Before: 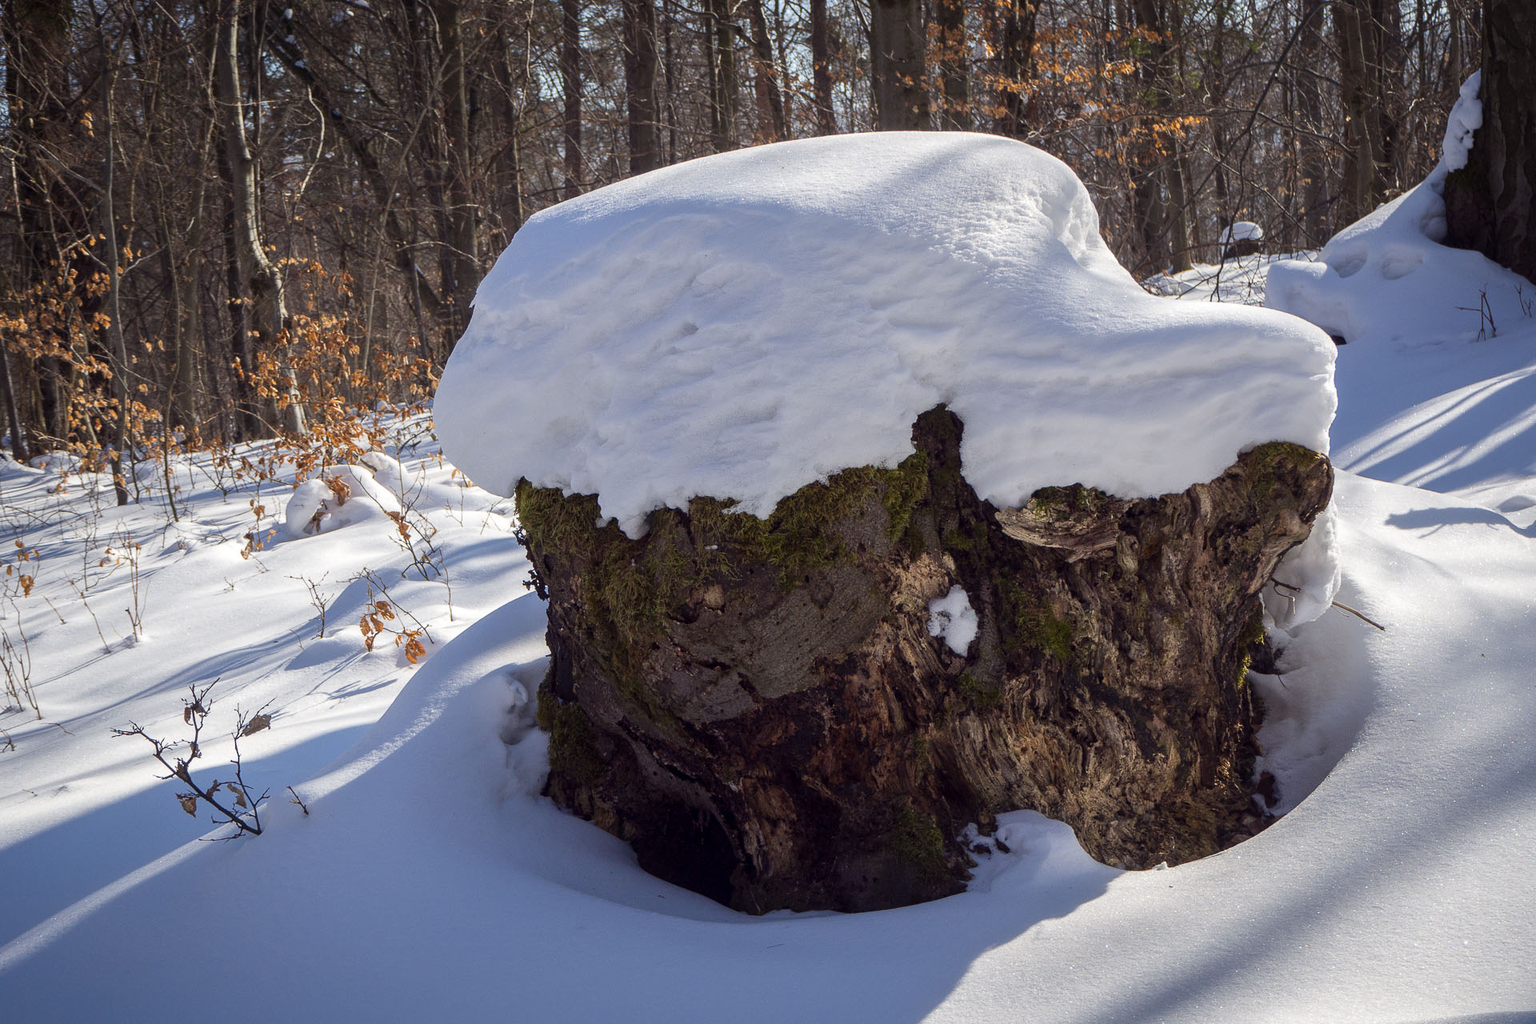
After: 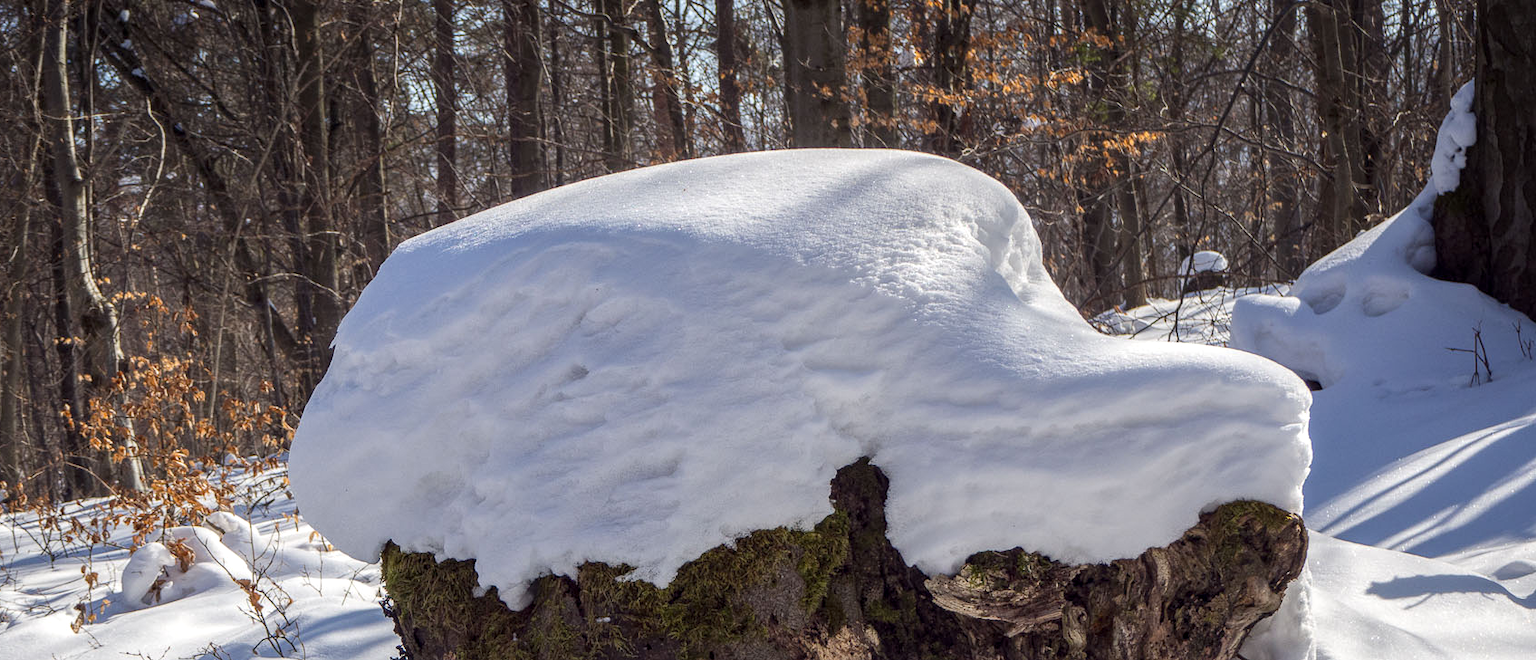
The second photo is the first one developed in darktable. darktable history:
crop and rotate: left 11.628%, bottom 43.02%
local contrast: on, module defaults
